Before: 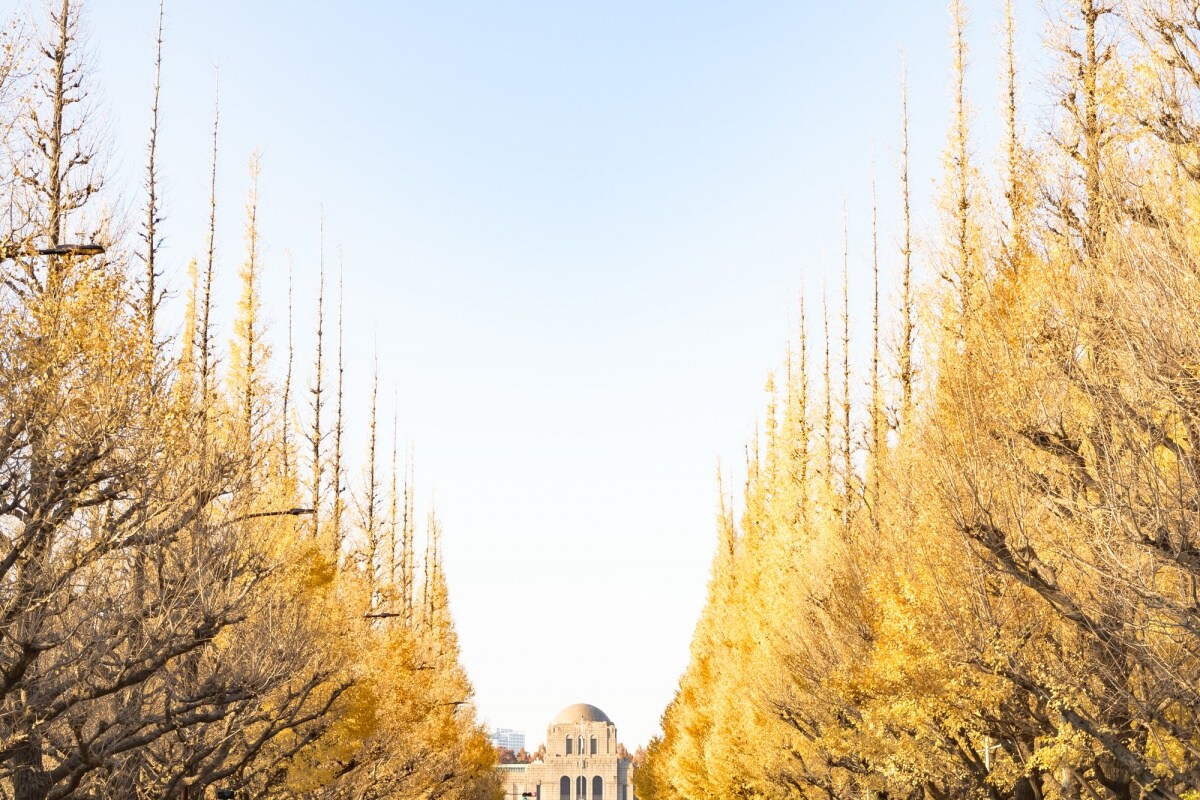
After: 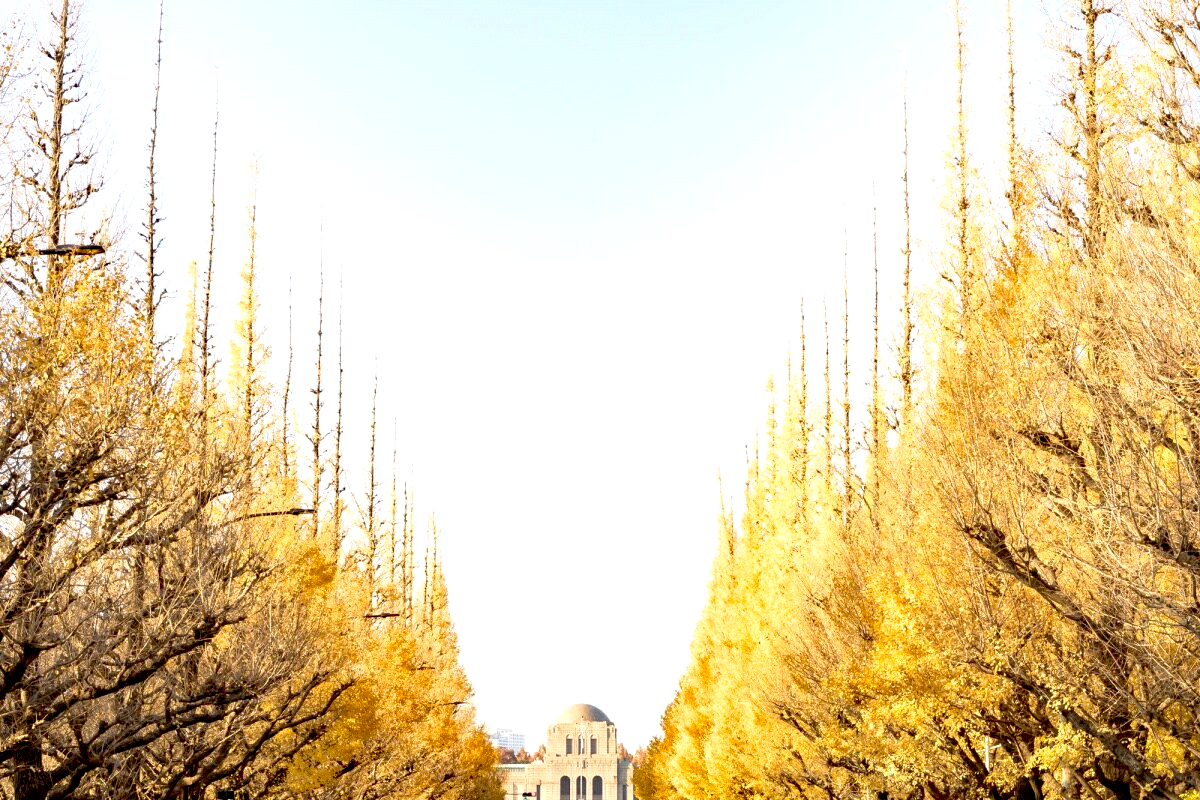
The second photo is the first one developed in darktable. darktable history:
white balance: emerald 1
tone equalizer: on, module defaults
exposure: black level correction 0.031, exposure 0.304 EV, compensate highlight preservation false
